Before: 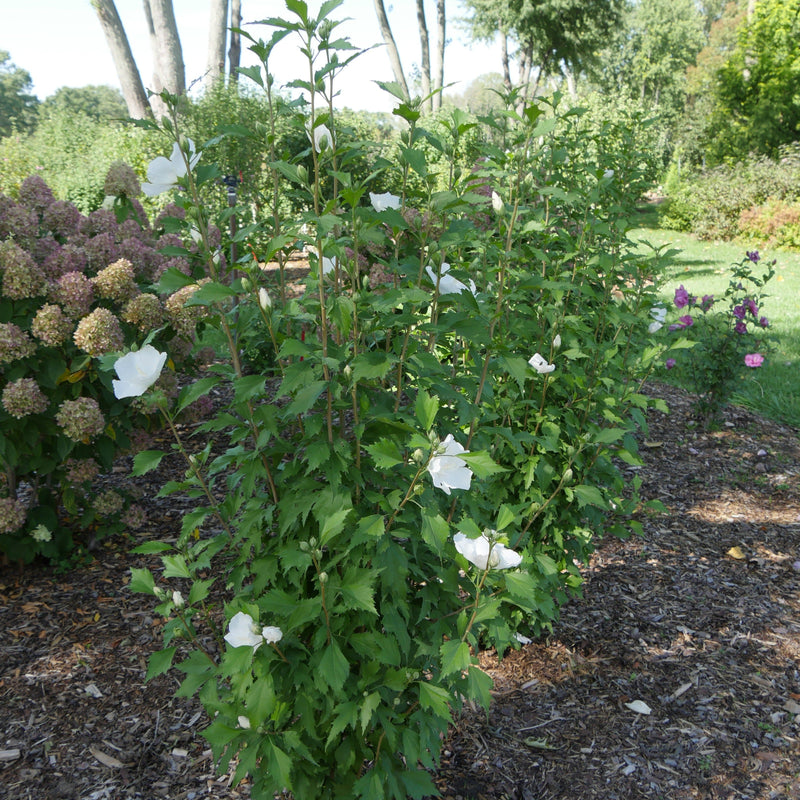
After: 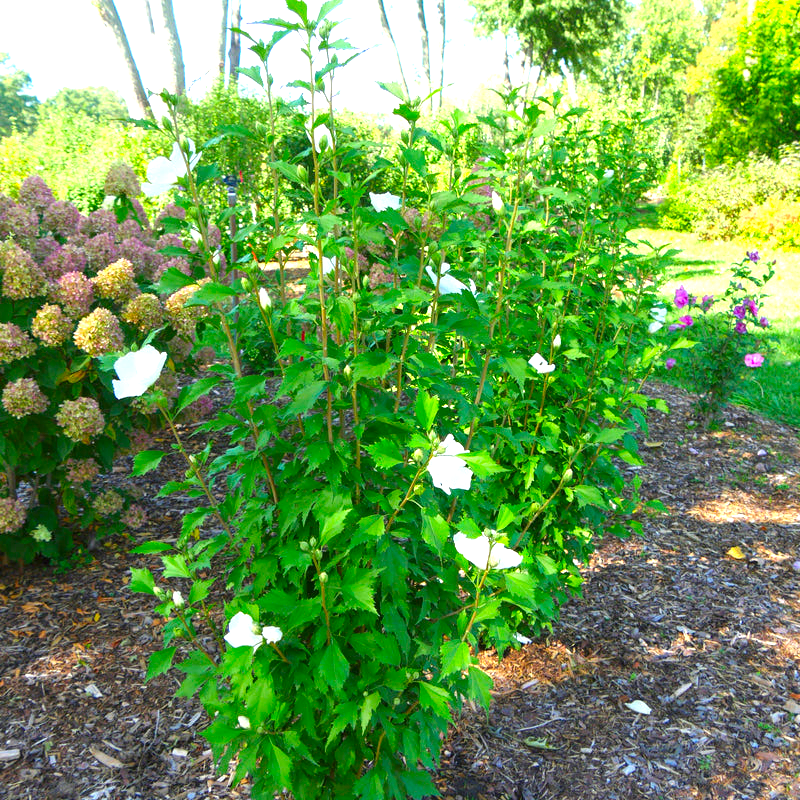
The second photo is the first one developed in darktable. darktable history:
color correction: highlights b* -0.026, saturation 1.77
tone equalizer: edges refinement/feathering 500, mask exposure compensation -1.57 EV, preserve details no
exposure: black level correction 0, exposure 1.103 EV, compensate exposure bias true, compensate highlight preservation false
